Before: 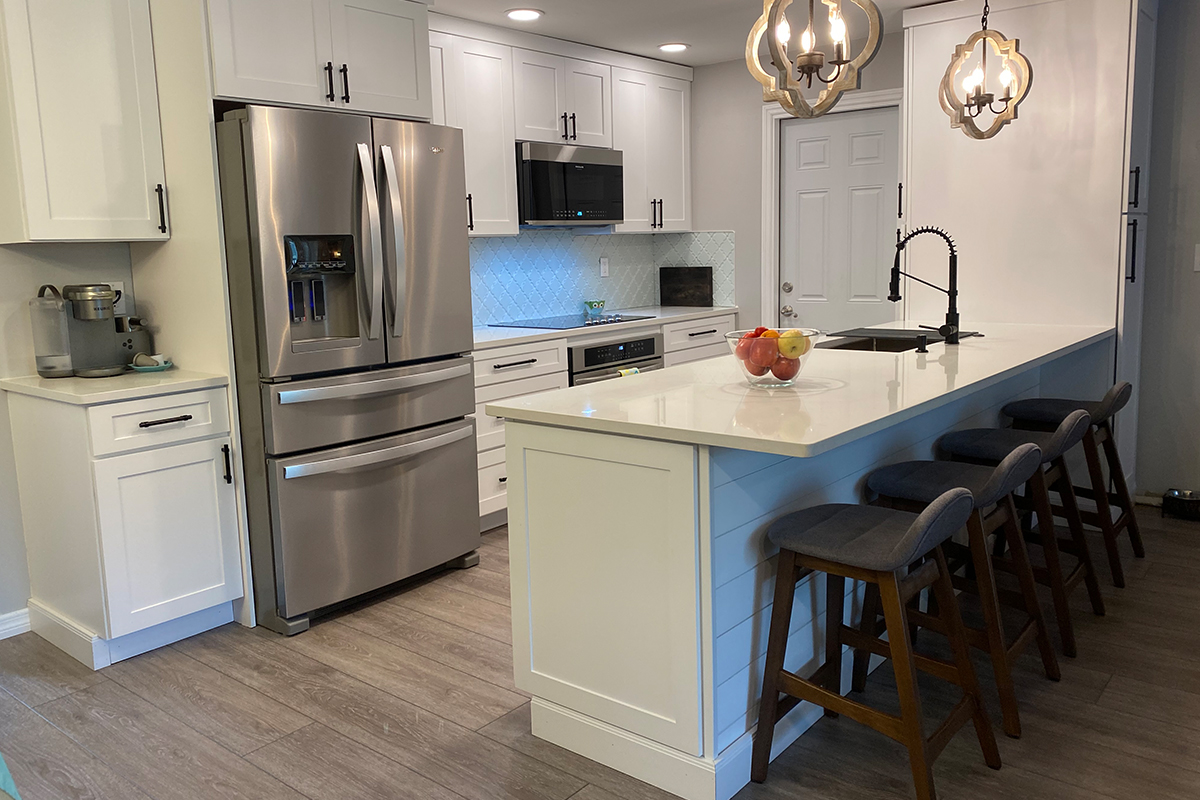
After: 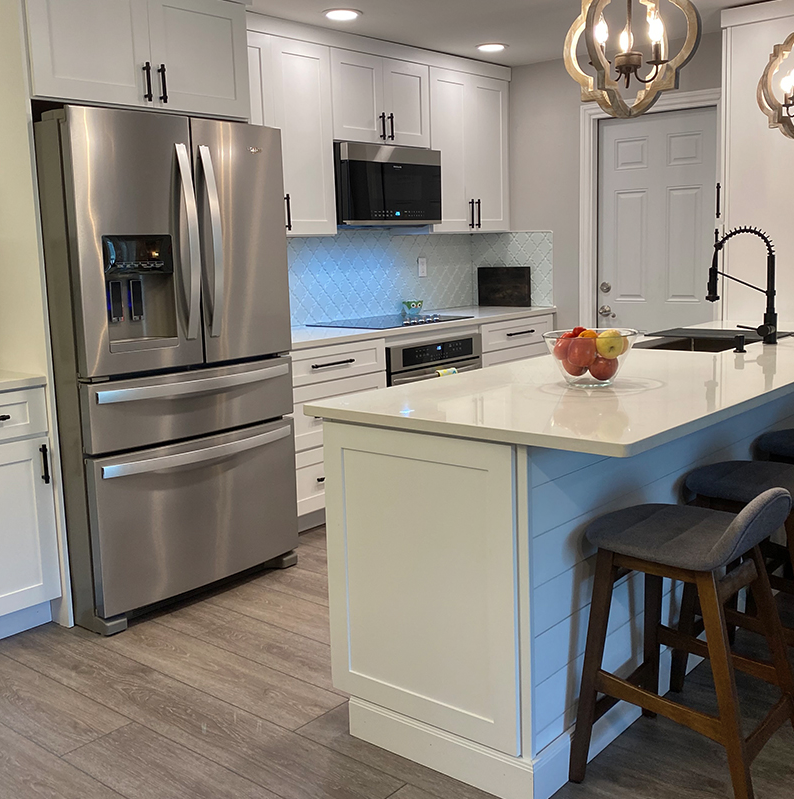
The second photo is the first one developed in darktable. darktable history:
crop and rotate: left 15.227%, right 18.584%
contrast brightness saturation: saturation -0.064
shadows and highlights: soften with gaussian
